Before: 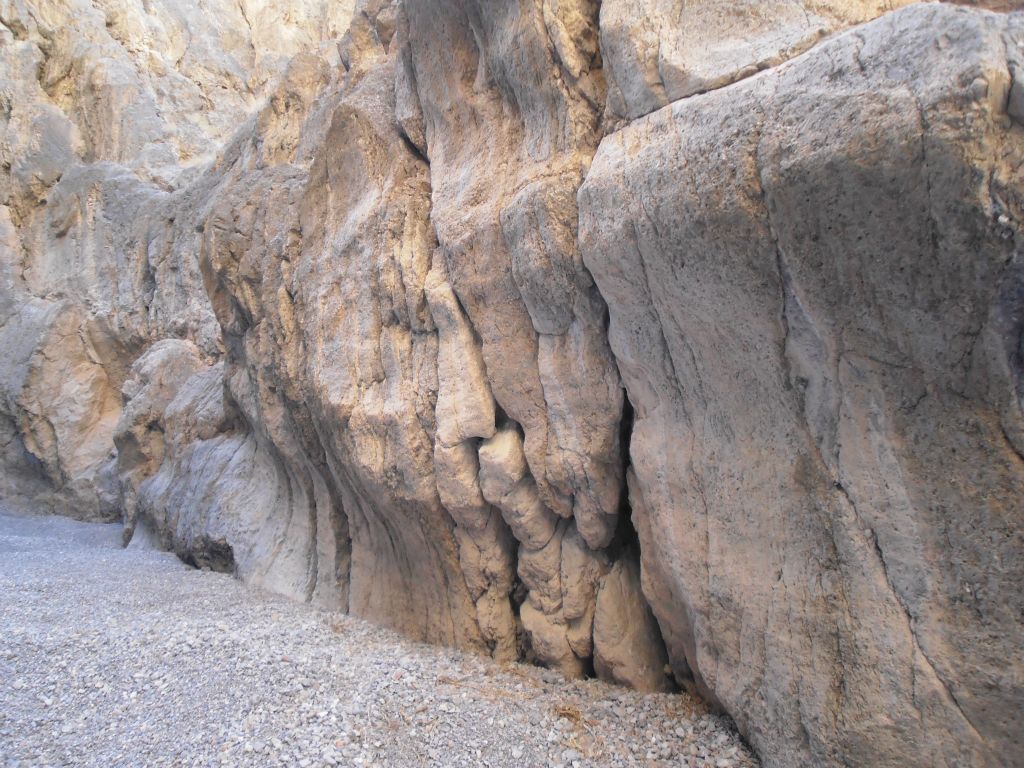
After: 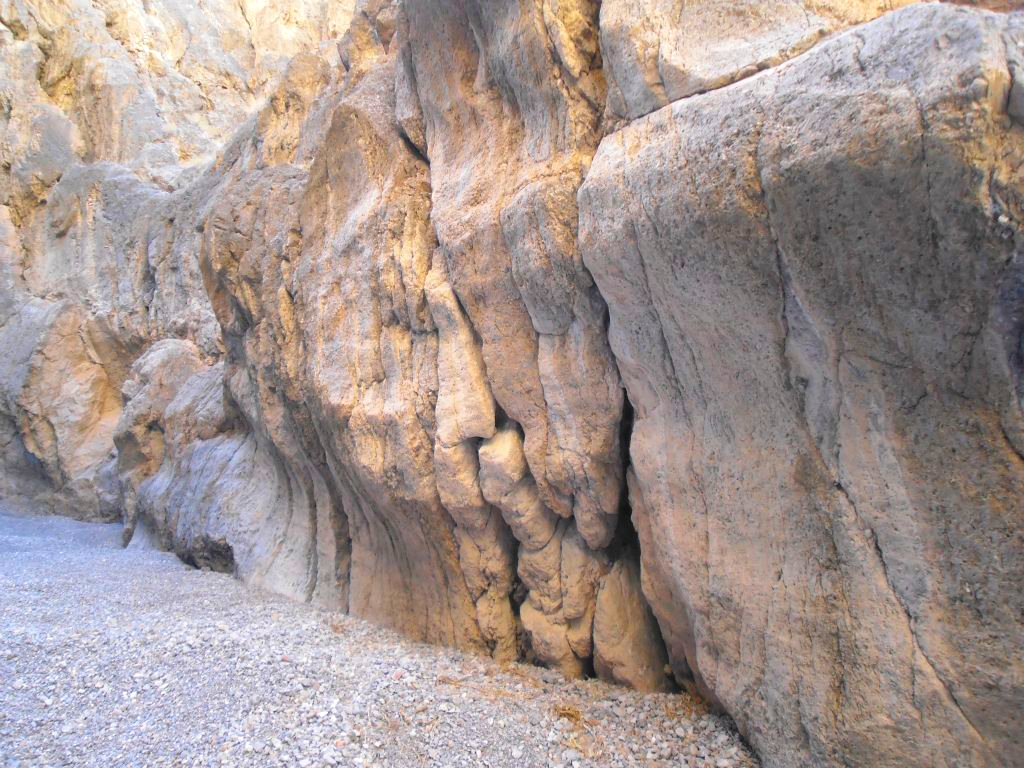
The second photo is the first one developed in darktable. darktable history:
color balance rgb: linear chroma grading › global chroma 15%, perceptual saturation grading › global saturation 30%
exposure: exposure 0.217 EV, compensate highlight preservation false
